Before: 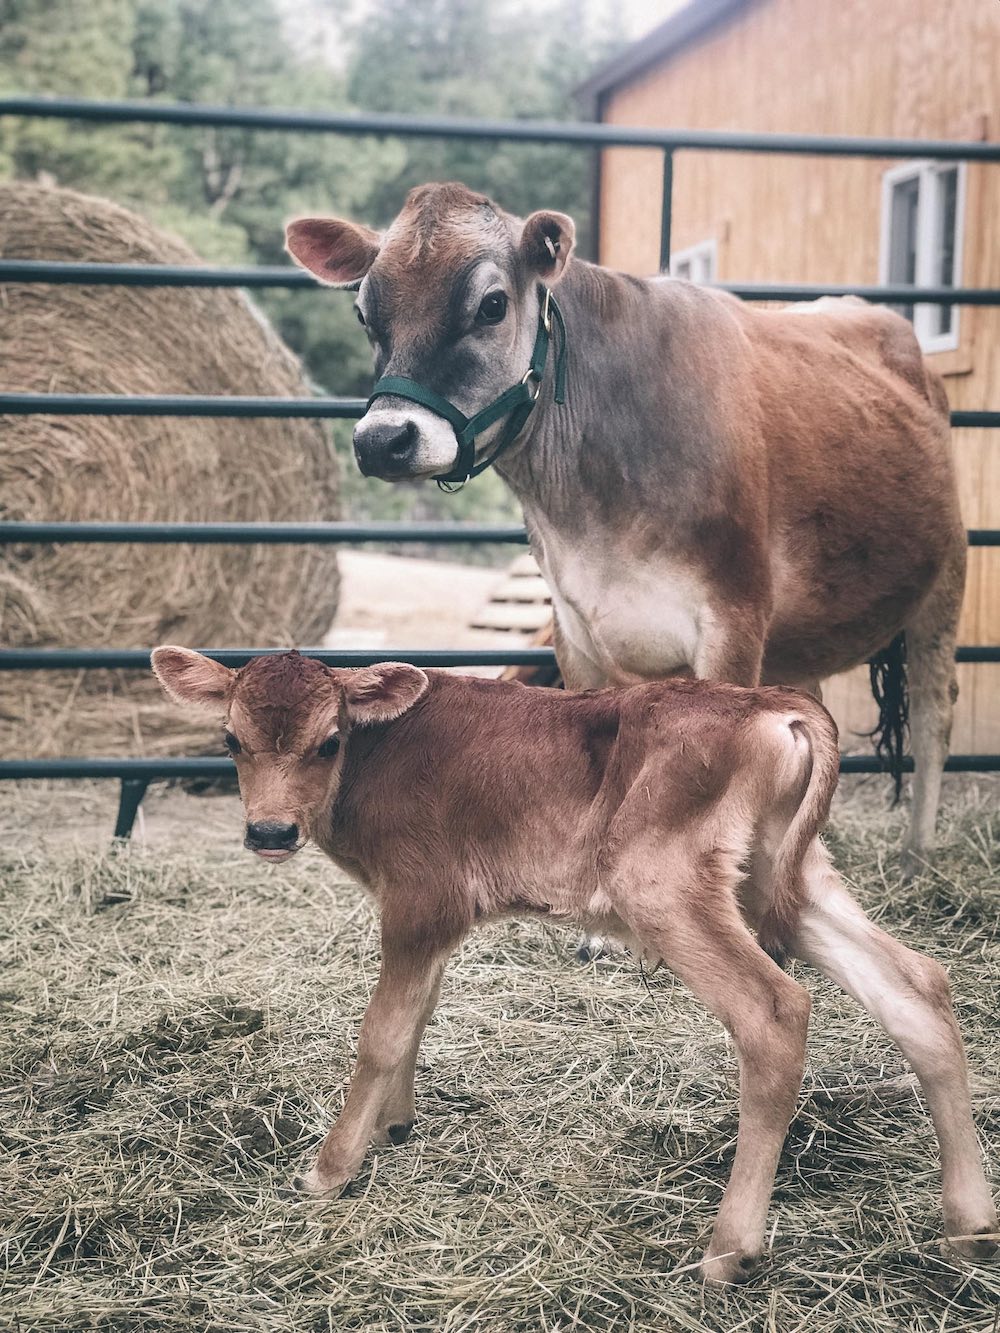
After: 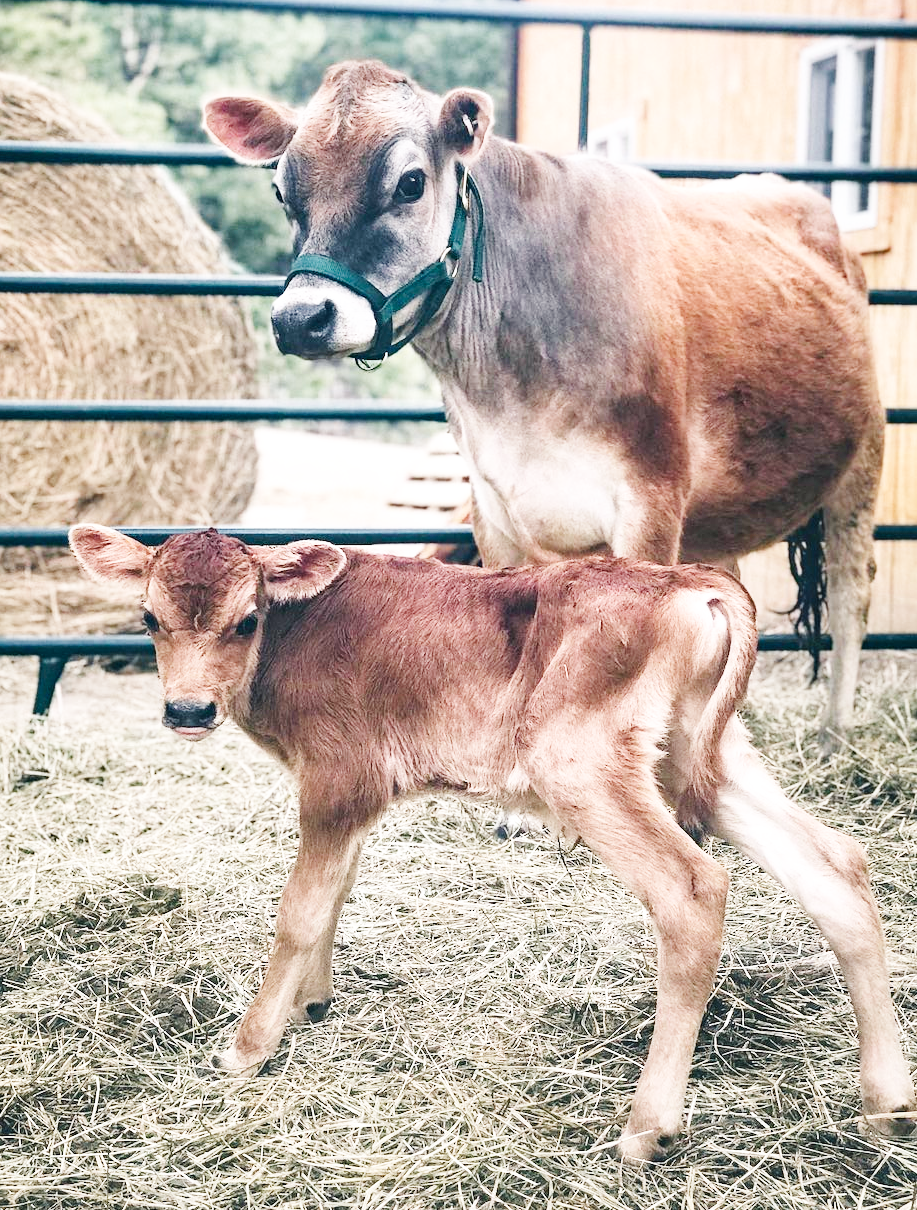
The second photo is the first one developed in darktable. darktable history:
haze removal: compatibility mode true, adaptive false
crop and rotate: left 8.262%, top 9.226%
base curve: curves: ch0 [(0, 0.003) (0.001, 0.002) (0.006, 0.004) (0.02, 0.022) (0.048, 0.086) (0.094, 0.234) (0.162, 0.431) (0.258, 0.629) (0.385, 0.8) (0.548, 0.918) (0.751, 0.988) (1, 1)], preserve colors none
